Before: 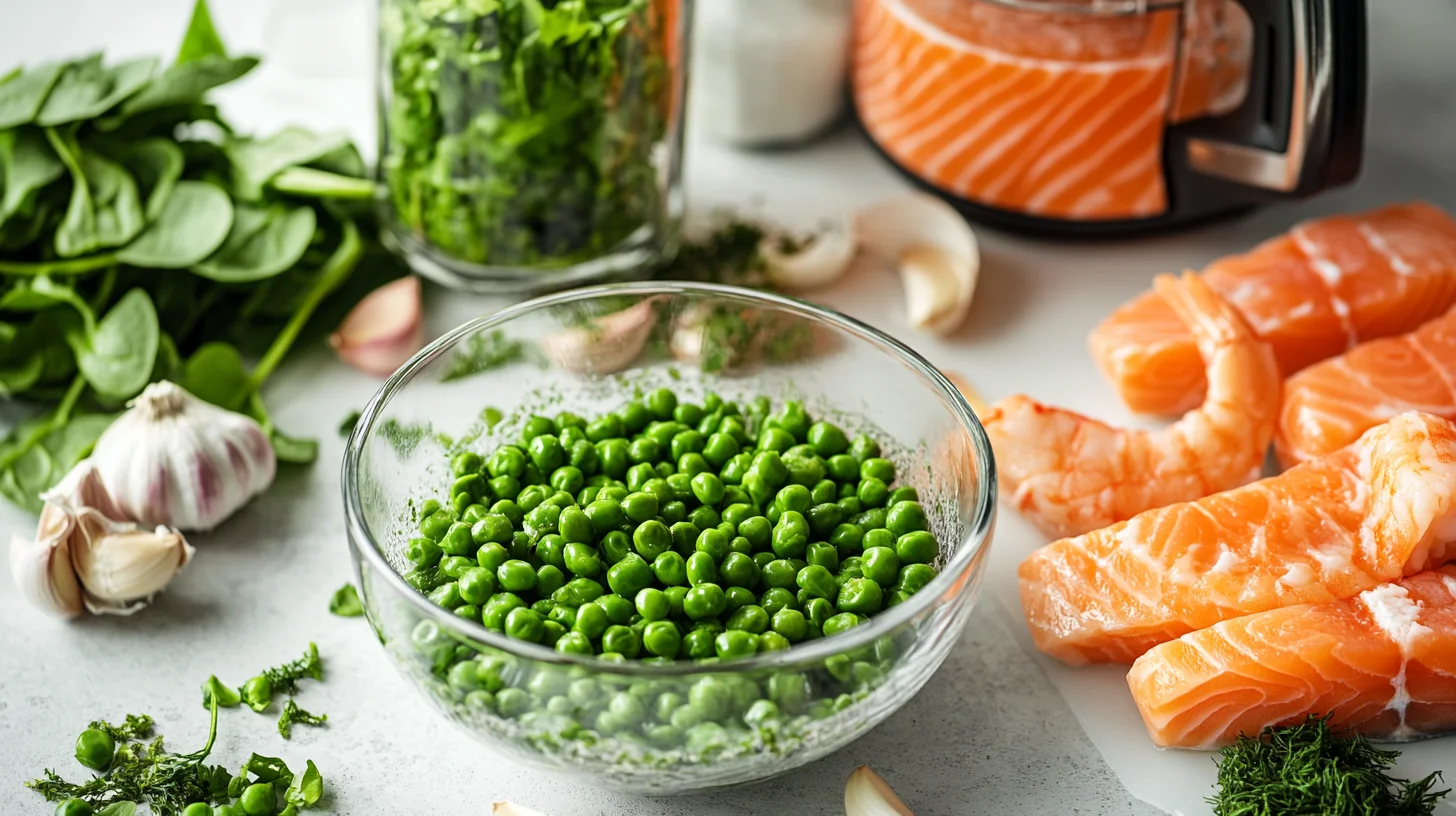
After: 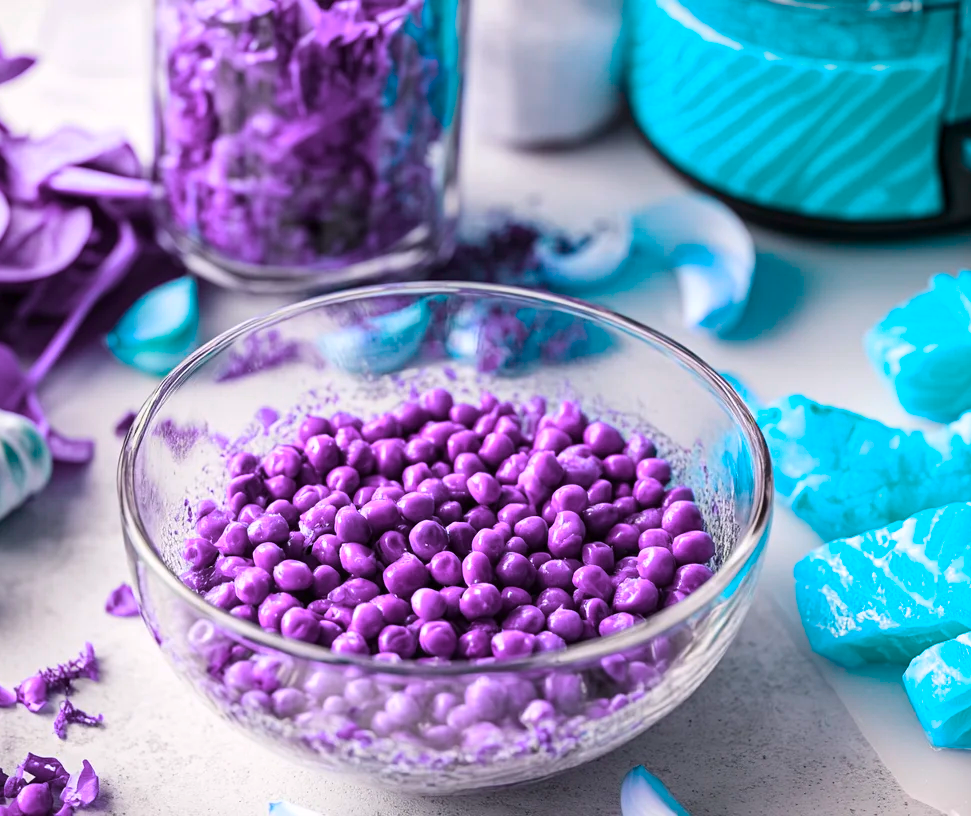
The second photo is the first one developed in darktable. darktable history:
color balance rgb: hue shift 180°, global vibrance 50%, contrast 0.32%
crop and rotate: left 15.446%, right 17.836%
